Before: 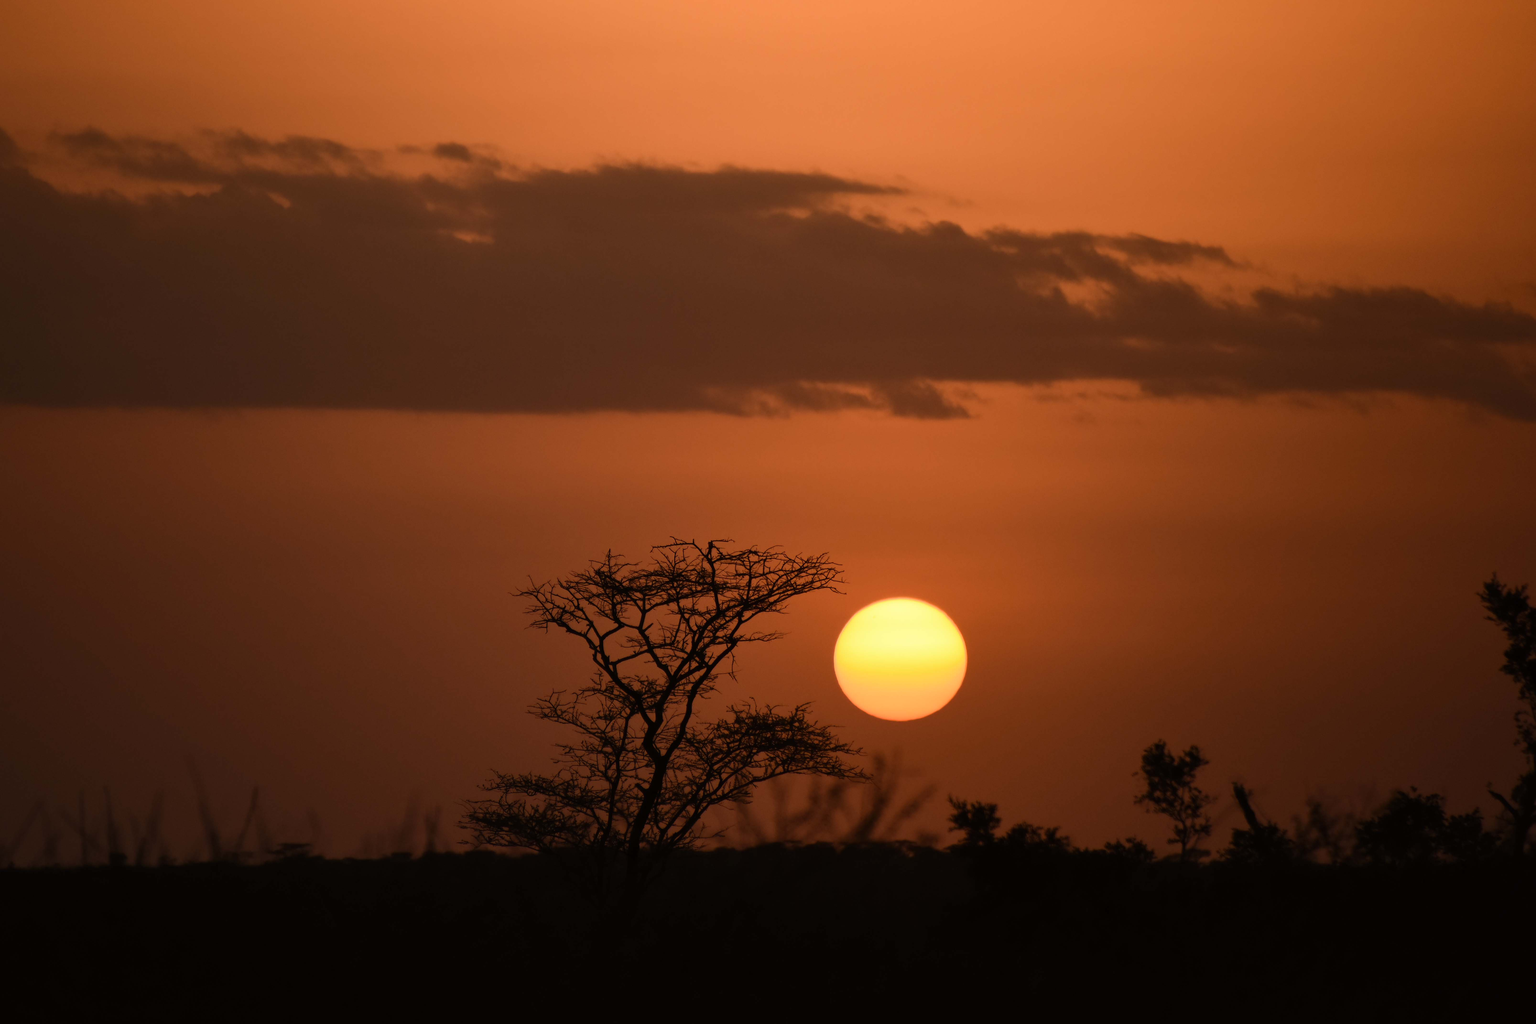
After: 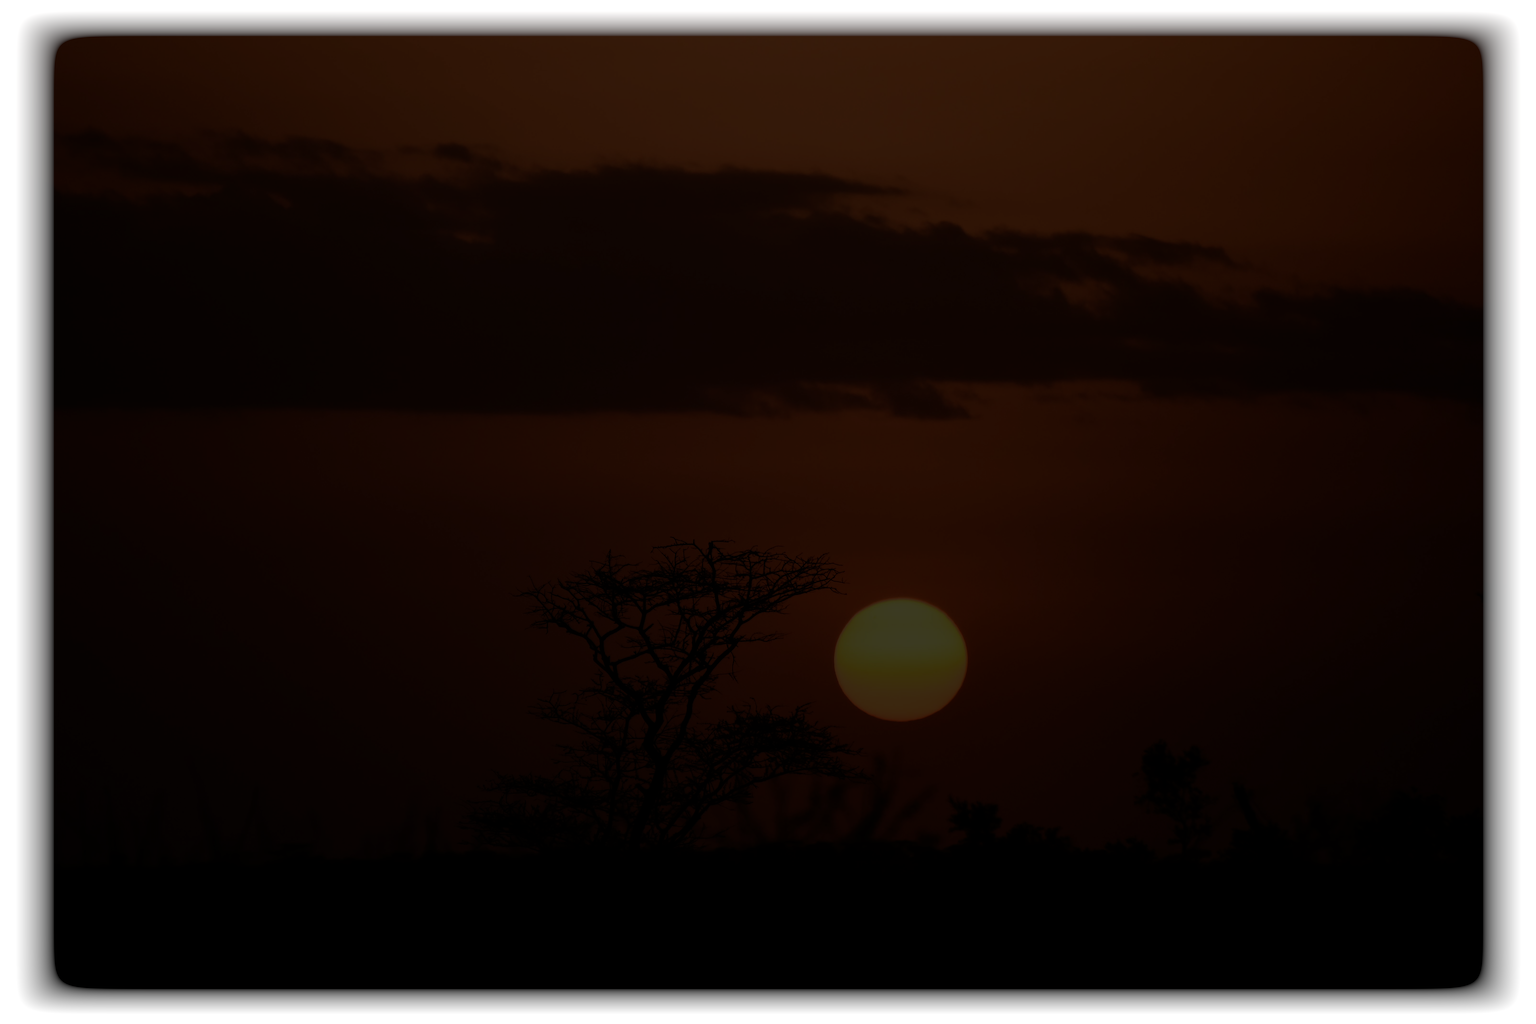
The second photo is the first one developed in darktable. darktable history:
vignetting: fall-off start 93%, fall-off radius 5%, brightness 1, saturation -0.49, automatic ratio true, width/height ratio 1.332, shape 0.04, unbound false
exposure: black level correction 0.001, exposure 0.5 EV, compensate exposure bias true, compensate highlight preservation false
